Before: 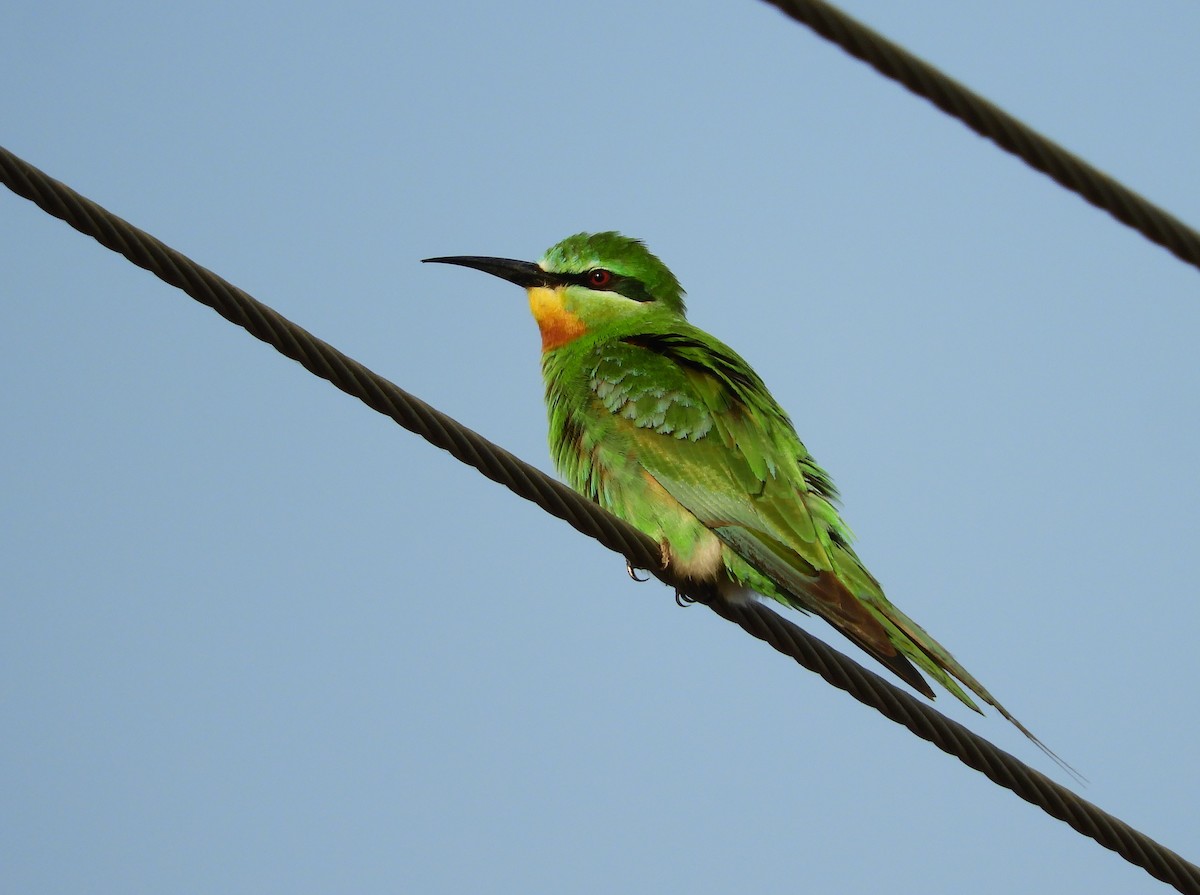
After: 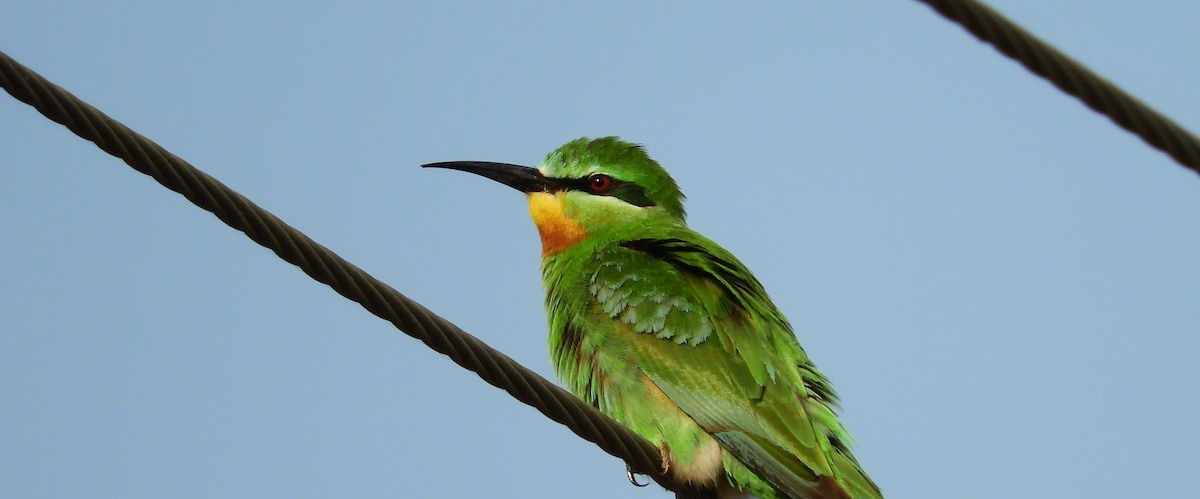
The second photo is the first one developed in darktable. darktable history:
crop and rotate: top 10.631%, bottom 33.573%
tone equalizer: on, module defaults
